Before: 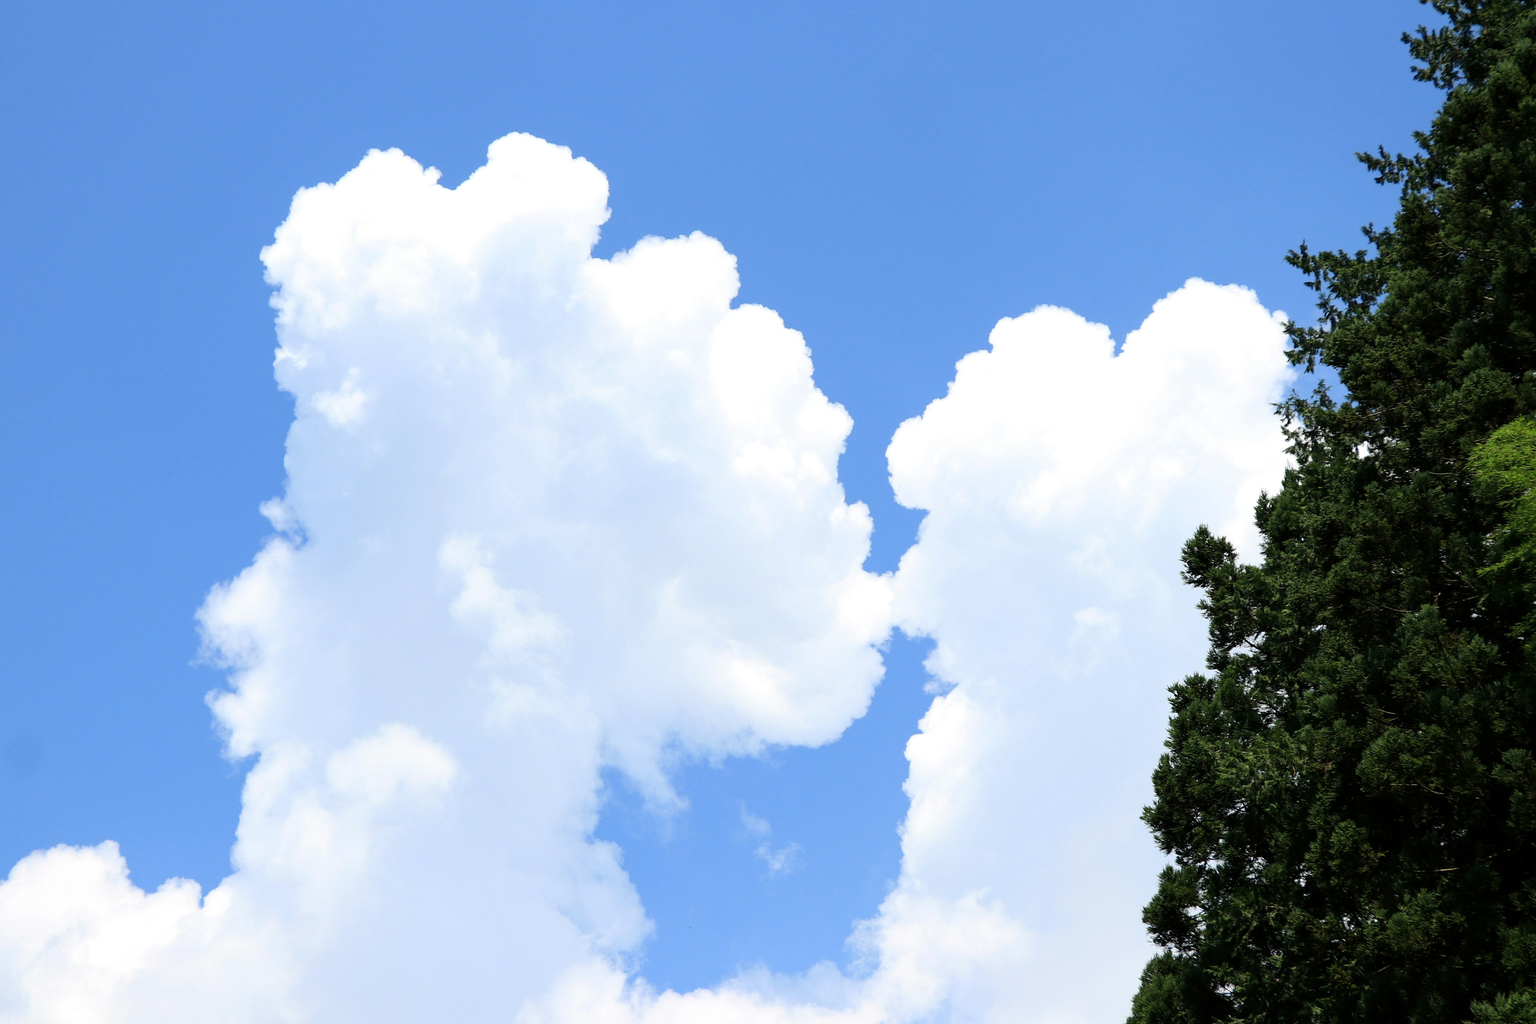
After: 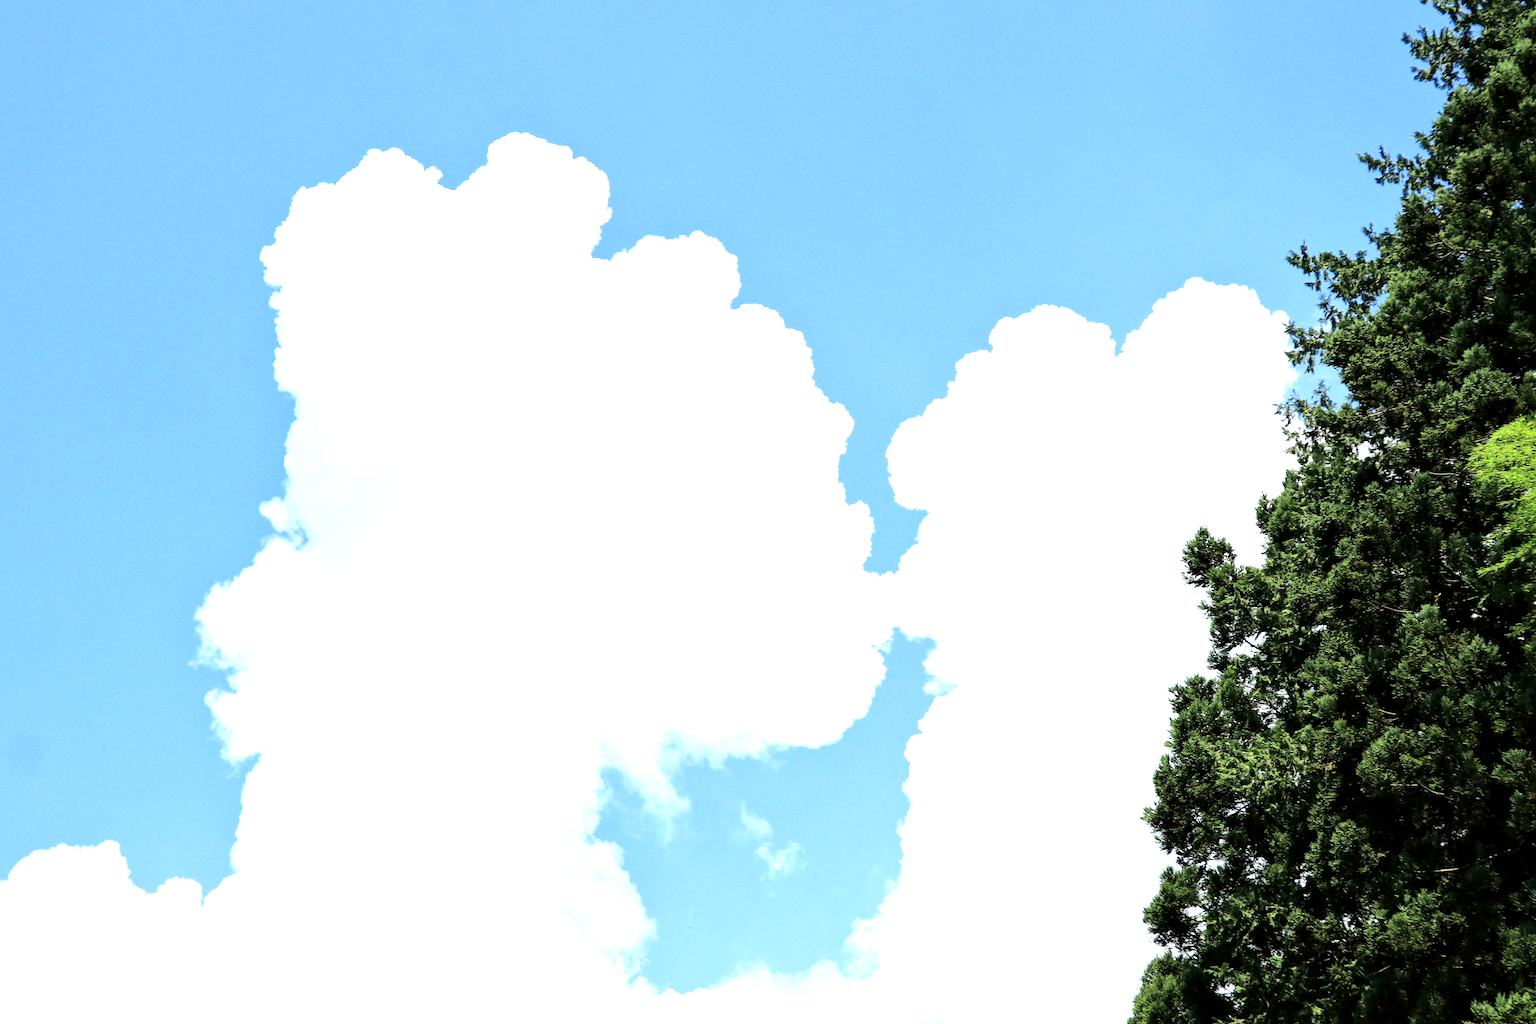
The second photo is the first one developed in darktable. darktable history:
exposure: exposure 0.916 EV, compensate highlight preservation false
tone equalizer: -7 EV 0.141 EV, -6 EV 0.58 EV, -5 EV 1.18 EV, -4 EV 1.34 EV, -3 EV 1.15 EV, -2 EV 0.6 EV, -1 EV 0.163 EV, edges refinement/feathering 500, mask exposure compensation -1.57 EV, preserve details no
local contrast: mode bilateral grid, contrast 19, coarseness 49, detail 141%, midtone range 0.2
